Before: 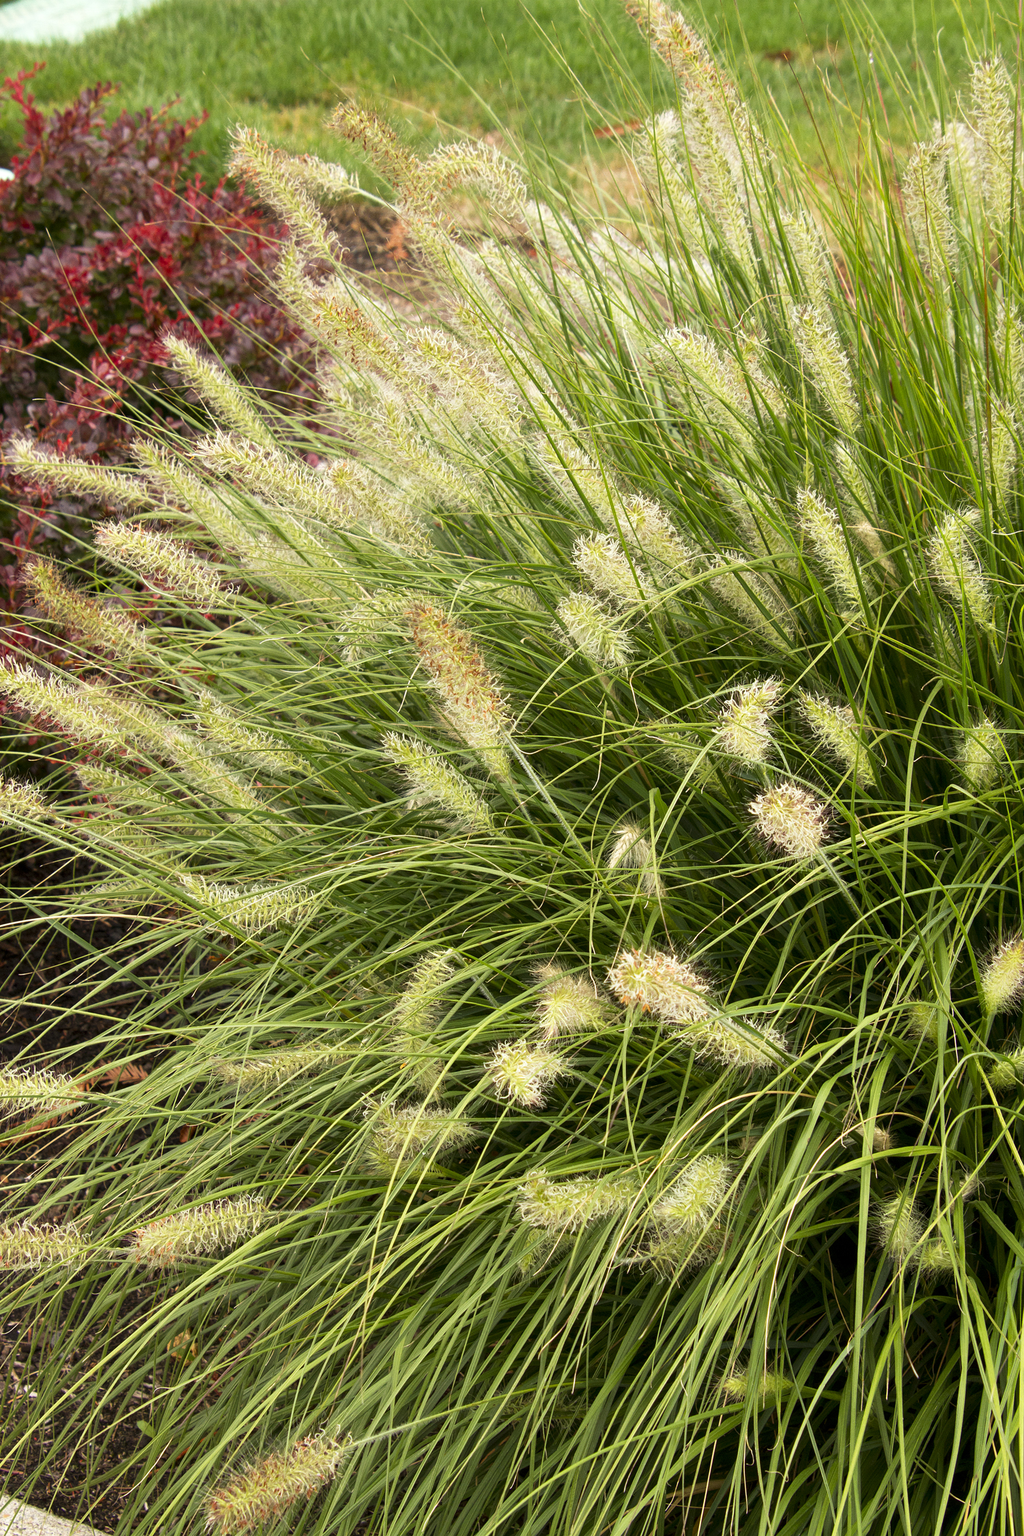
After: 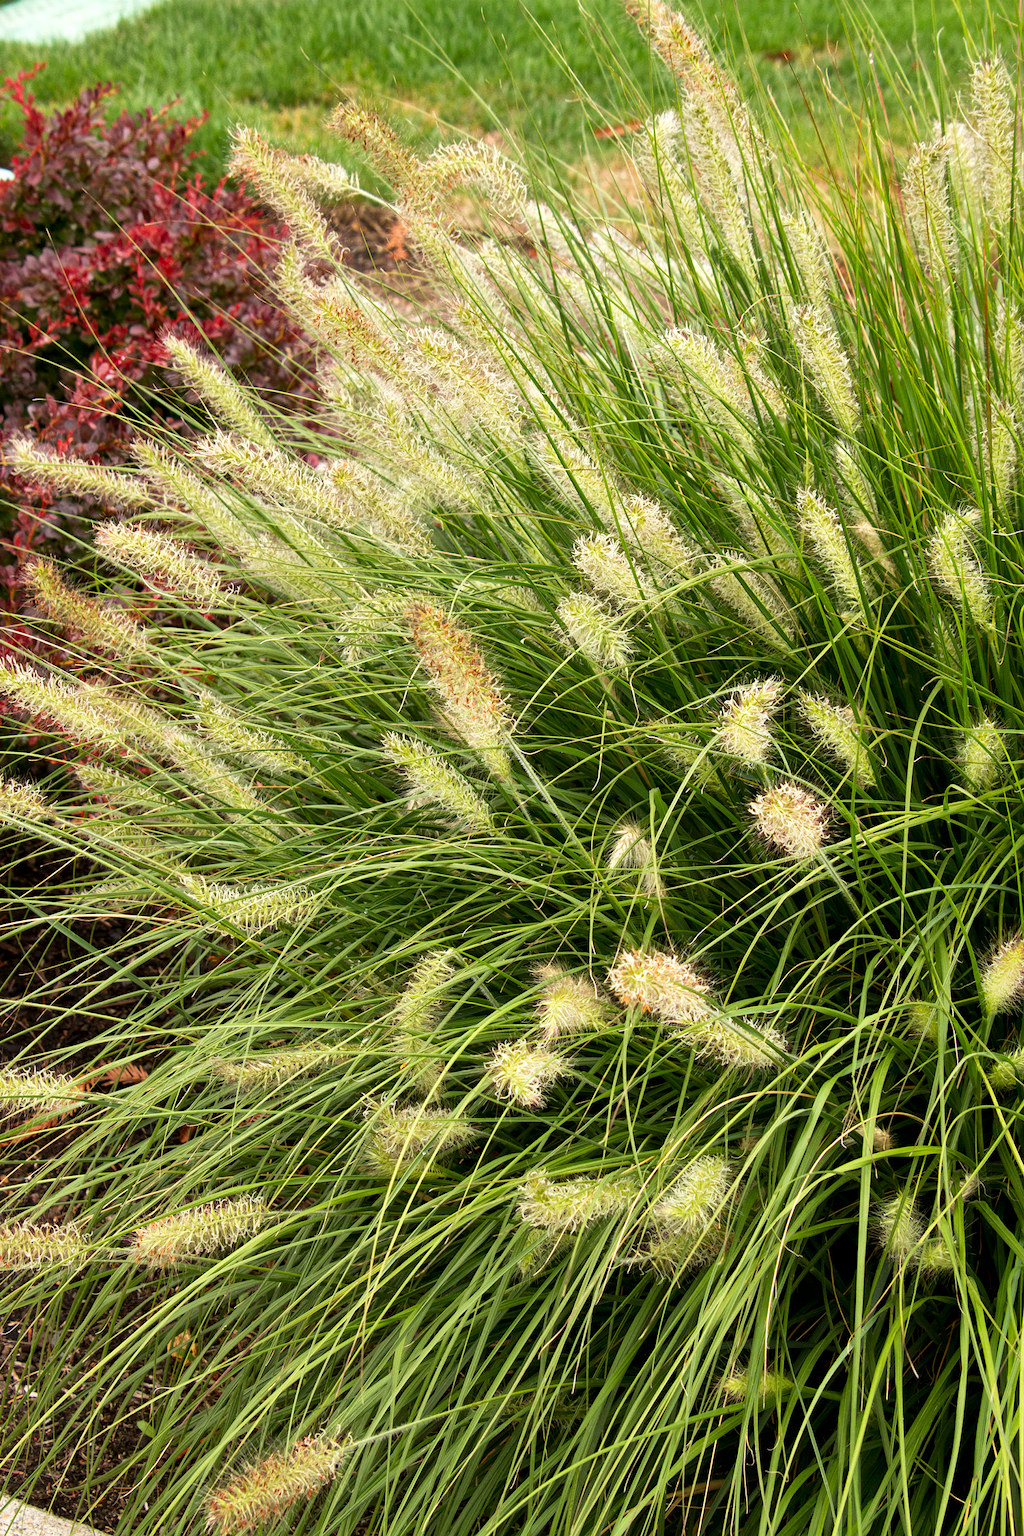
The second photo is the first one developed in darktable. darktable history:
local contrast: mode bilateral grid, contrast 25, coarseness 50, detail 122%, midtone range 0.2
